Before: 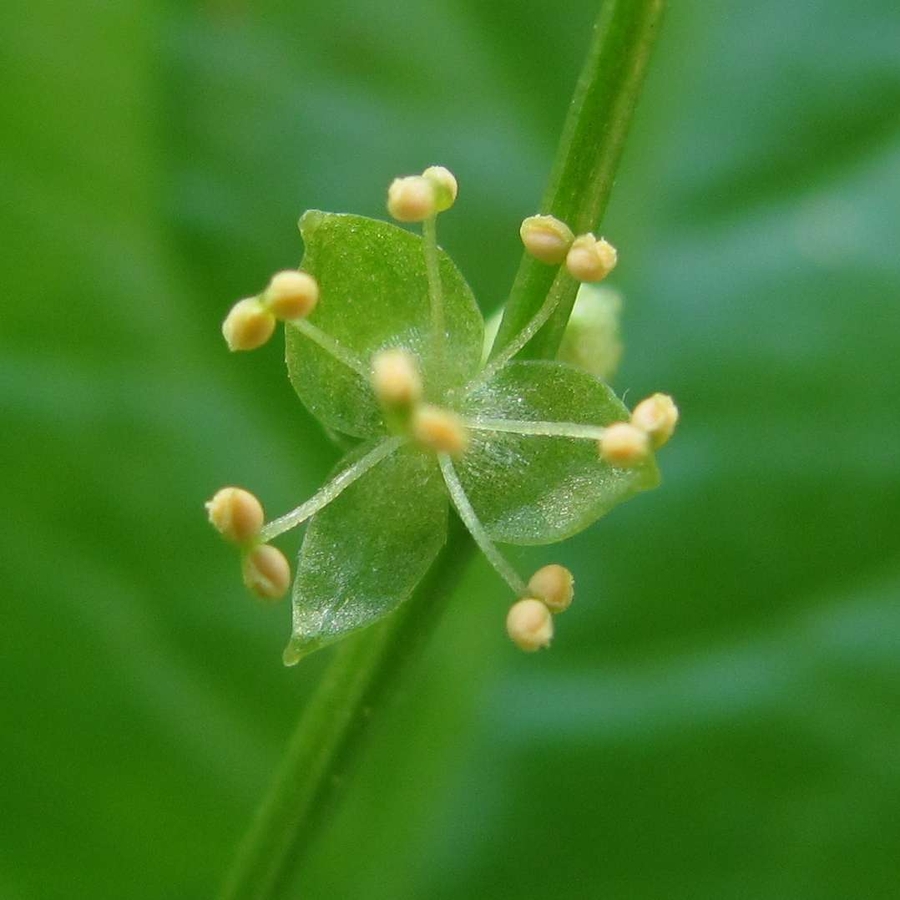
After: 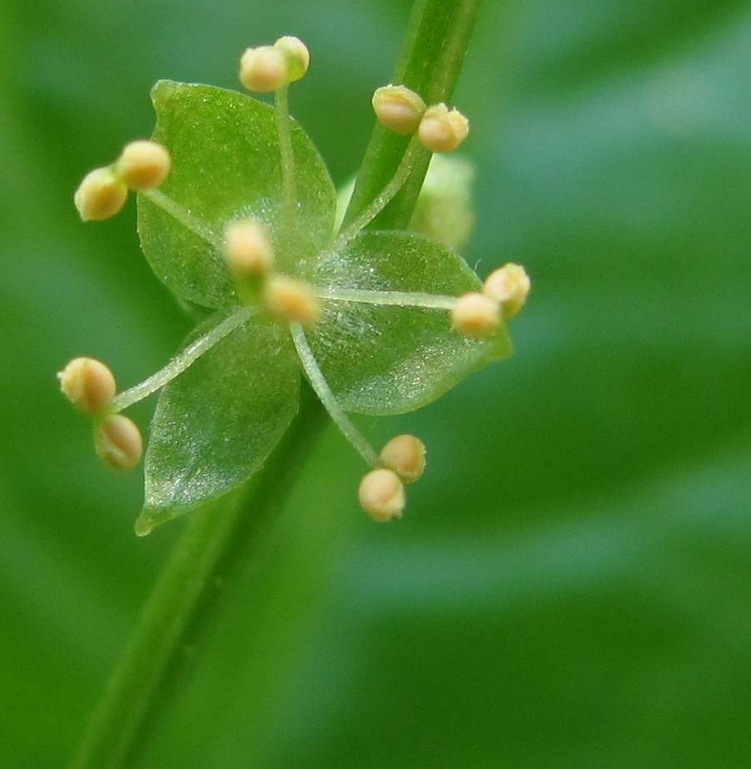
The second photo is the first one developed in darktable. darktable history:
crop: left 16.494%, top 14.476%
